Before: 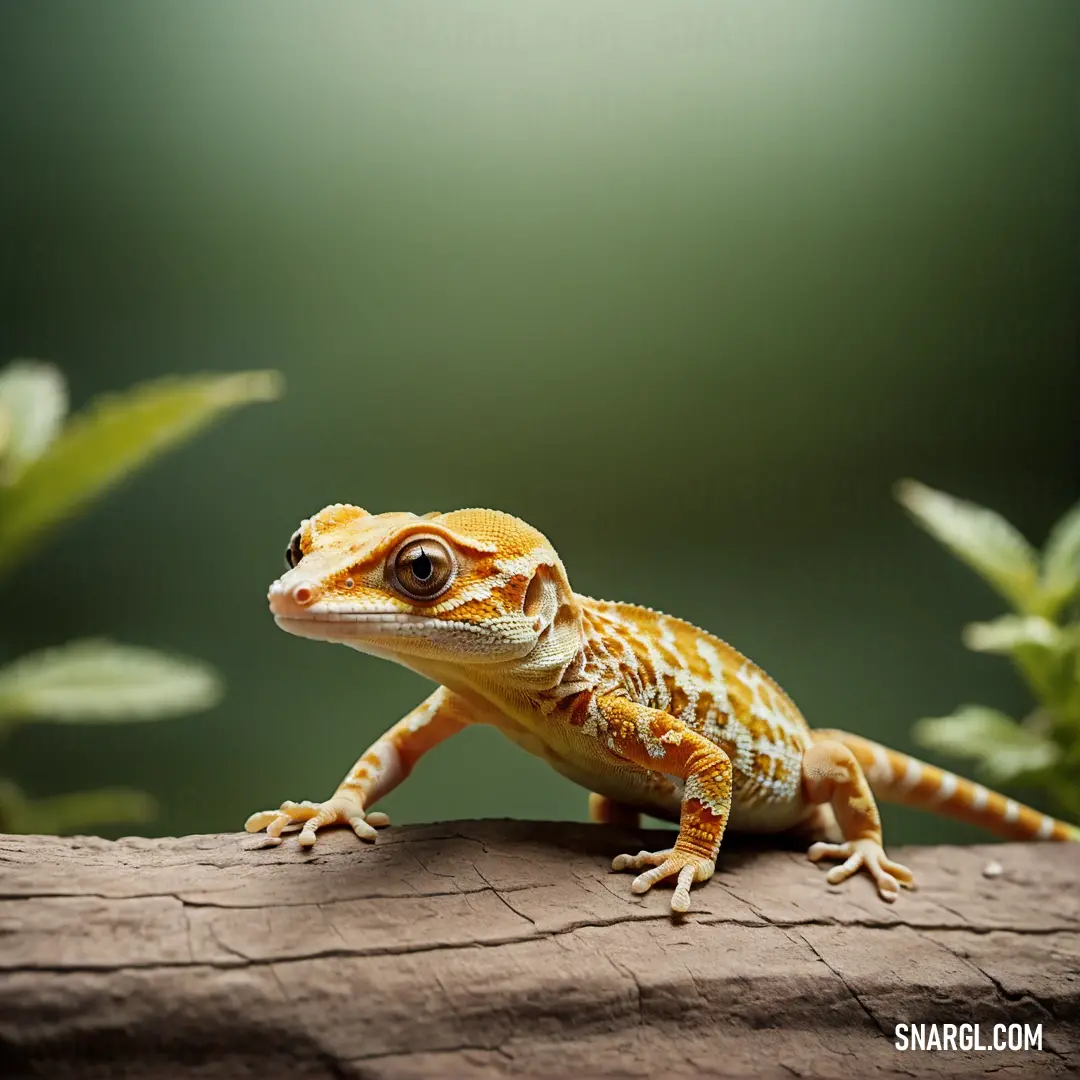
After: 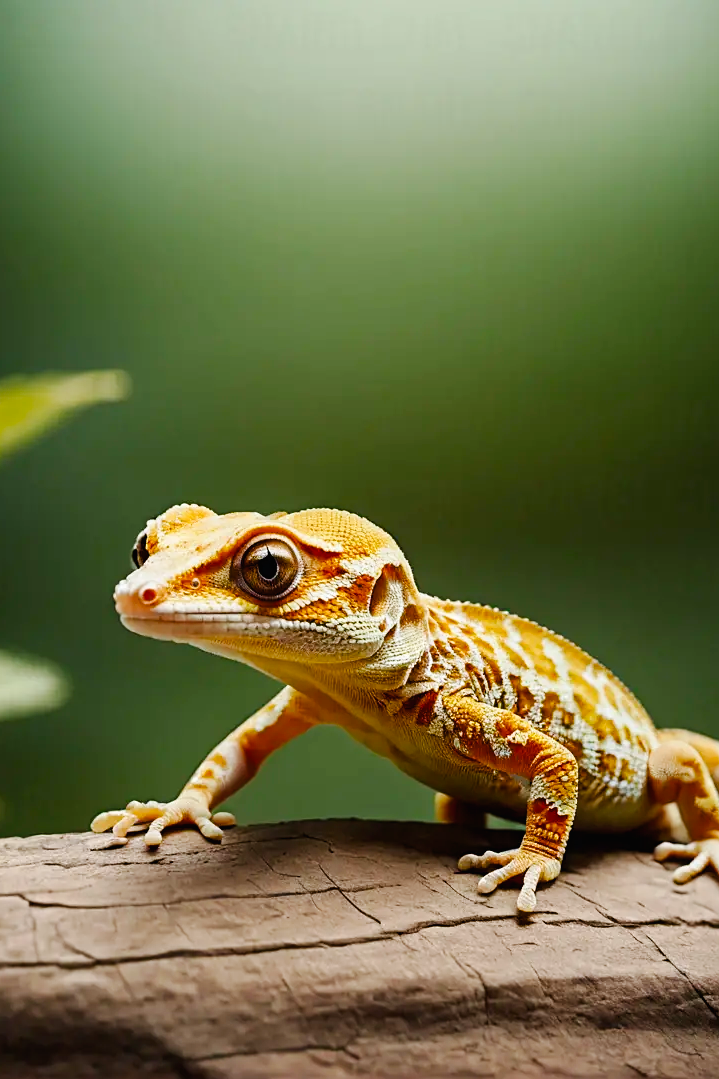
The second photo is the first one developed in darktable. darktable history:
tone curve: curves: ch0 [(0, 0.01) (0.037, 0.032) (0.131, 0.108) (0.275, 0.258) (0.483, 0.512) (0.61, 0.661) (0.696, 0.742) (0.792, 0.834) (0.911, 0.936) (0.997, 0.995)]; ch1 [(0, 0) (0.308, 0.29) (0.425, 0.411) (0.503, 0.502) (0.529, 0.543) (0.683, 0.706) (0.746, 0.77) (1, 1)]; ch2 [(0, 0) (0.225, 0.214) (0.334, 0.339) (0.401, 0.415) (0.485, 0.487) (0.502, 0.502) (0.525, 0.523) (0.545, 0.552) (0.587, 0.61) (0.636, 0.654) (0.711, 0.729) (0.845, 0.855) (0.998, 0.977)], preserve colors none
crop and rotate: left 14.302%, right 19.062%
color balance rgb: perceptual saturation grading › global saturation 20%, perceptual saturation grading › highlights -25.569%, perceptual saturation grading › shadows 25.176%
sharpen: amount 0.215
